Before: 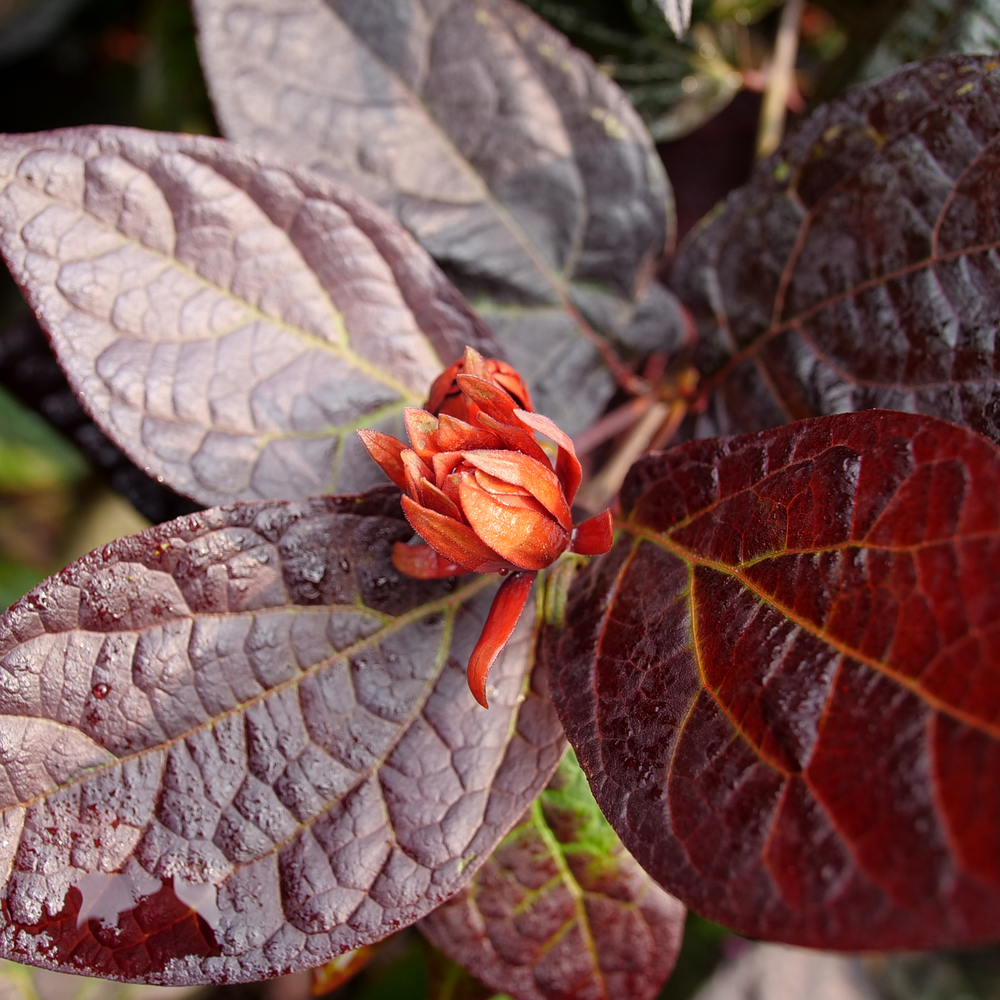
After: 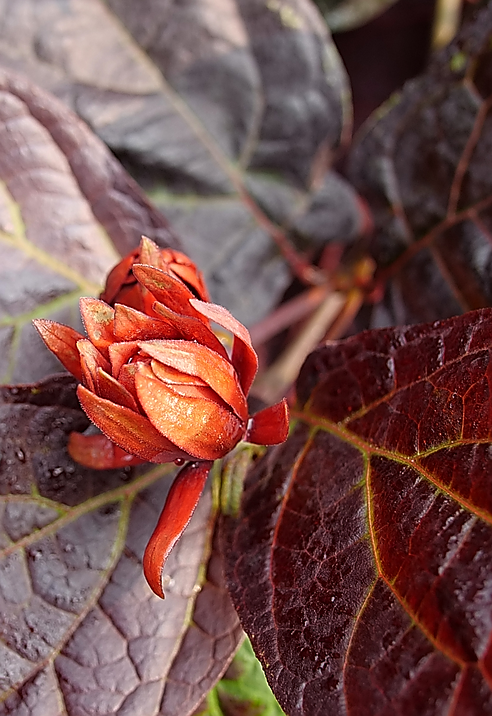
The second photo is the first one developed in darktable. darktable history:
crop: left 32.418%, top 11%, right 18.33%, bottom 17.348%
sharpen: radius 1.397, amount 1.253, threshold 0.83
